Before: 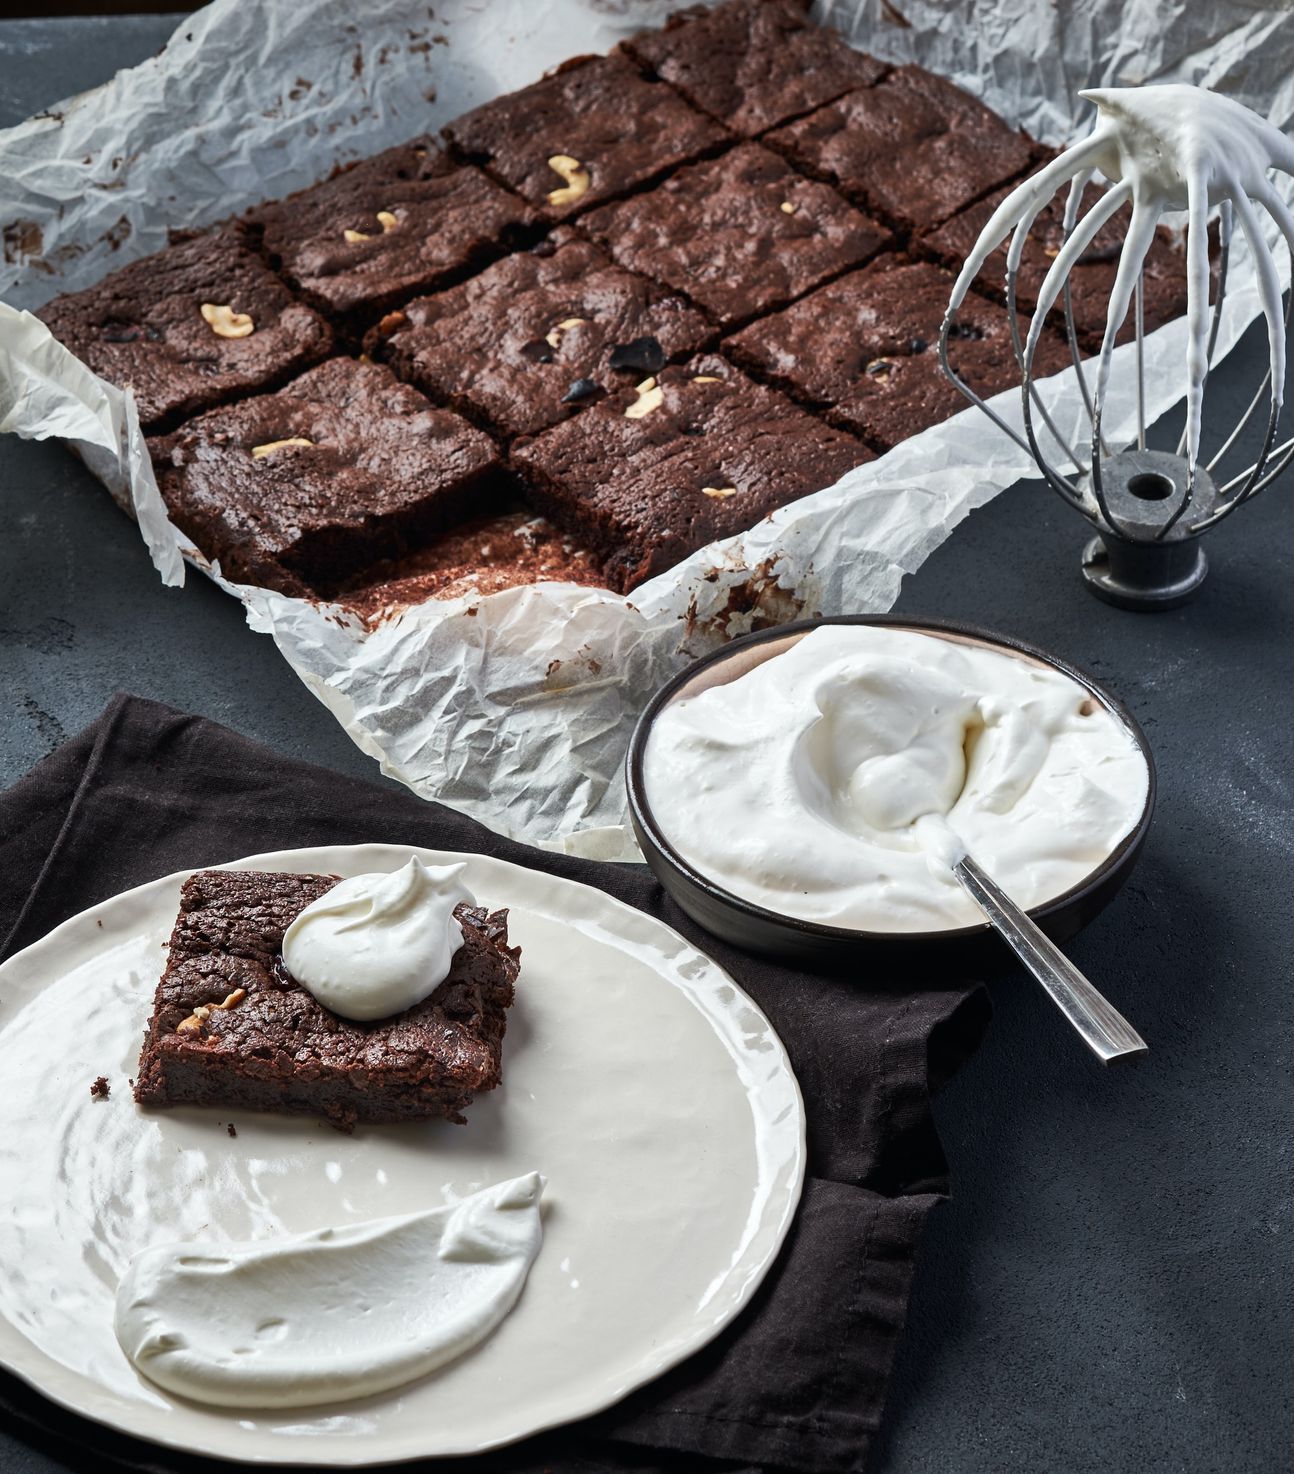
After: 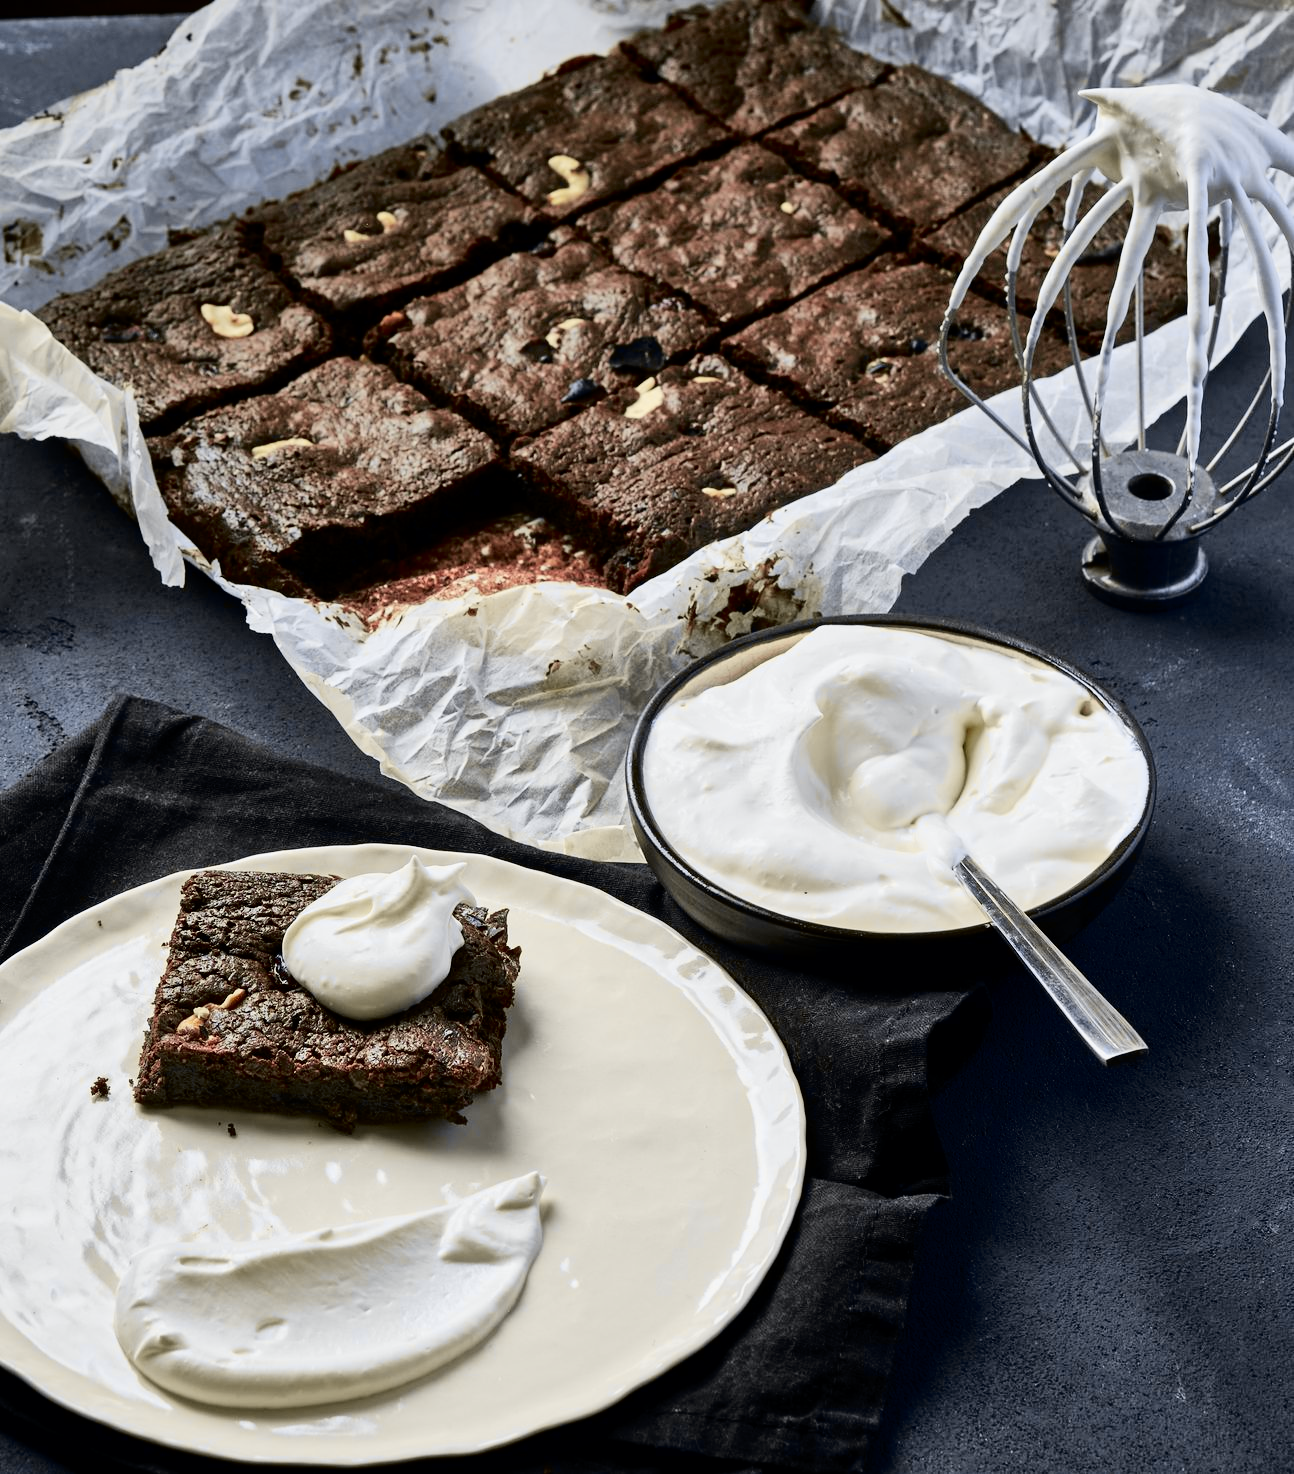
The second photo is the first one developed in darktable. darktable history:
shadows and highlights: shadows 29.61, highlights -30.47, low approximation 0.01, soften with gaussian
tone curve: curves: ch0 [(0.017, 0) (0.122, 0.046) (0.295, 0.297) (0.449, 0.505) (0.559, 0.629) (0.729, 0.796) (0.879, 0.898) (1, 0.97)]; ch1 [(0, 0) (0.393, 0.4) (0.447, 0.447) (0.485, 0.497) (0.522, 0.503) (0.539, 0.52) (0.606, 0.6) (0.696, 0.679) (1, 1)]; ch2 [(0, 0) (0.369, 0.388) (0.449, 0.431) (0.499, 0.501) (0.516, 0.536) (0.604, 0.599) (0.741, 0.763) (1, 1)], color space Lab, independent channels, preserve colors none
